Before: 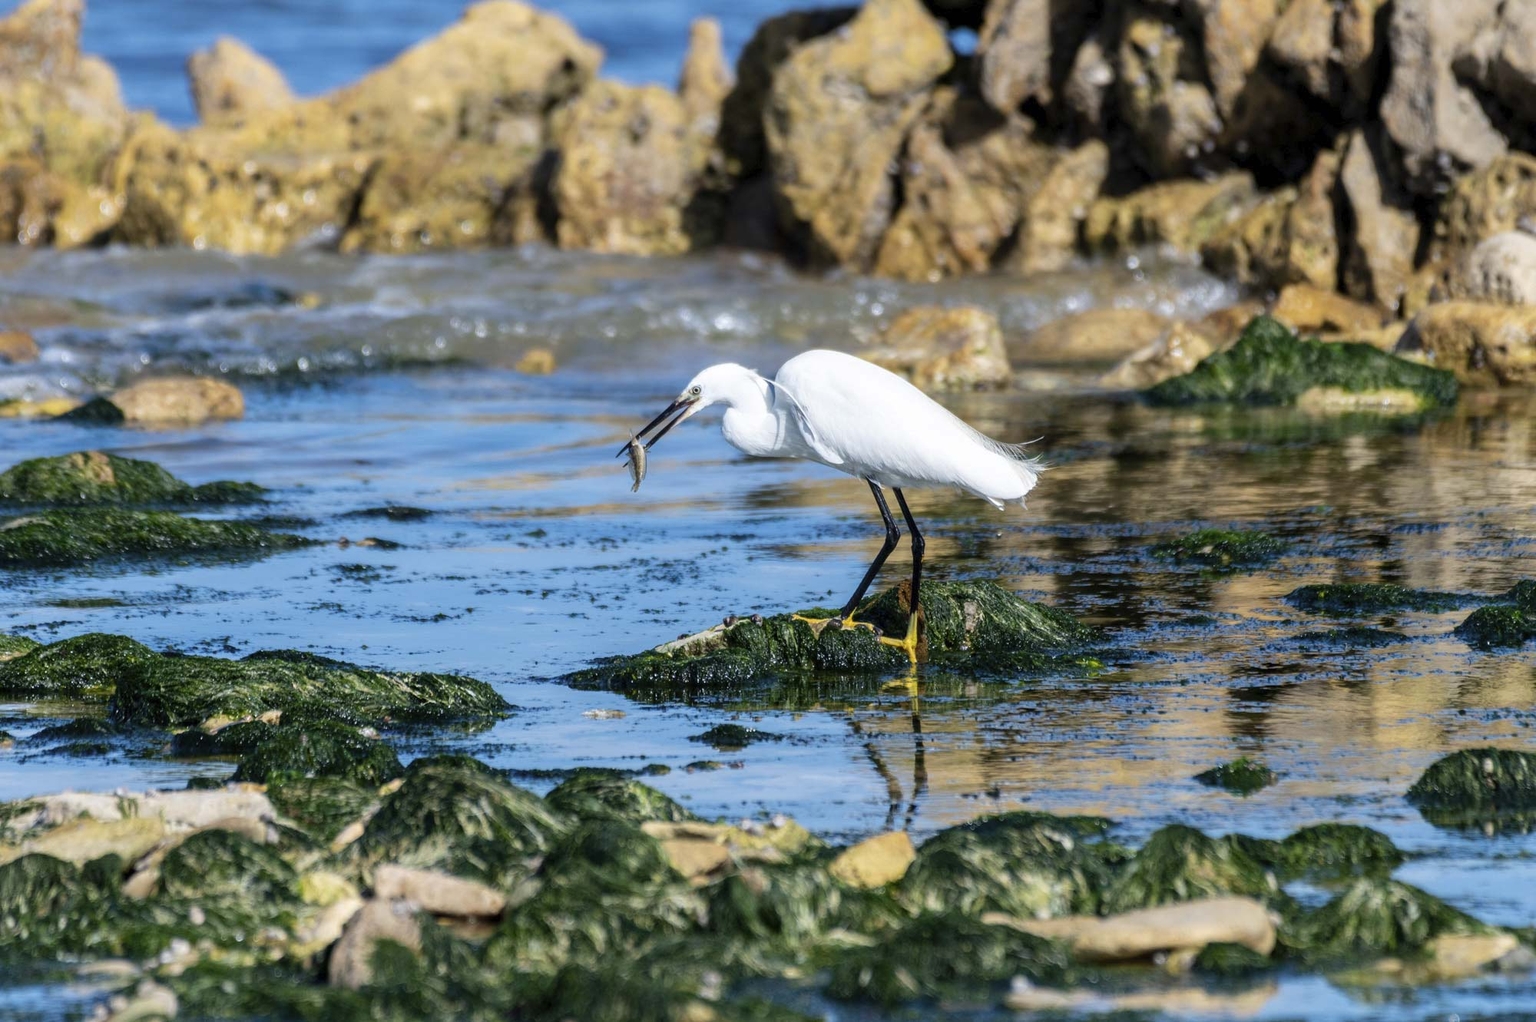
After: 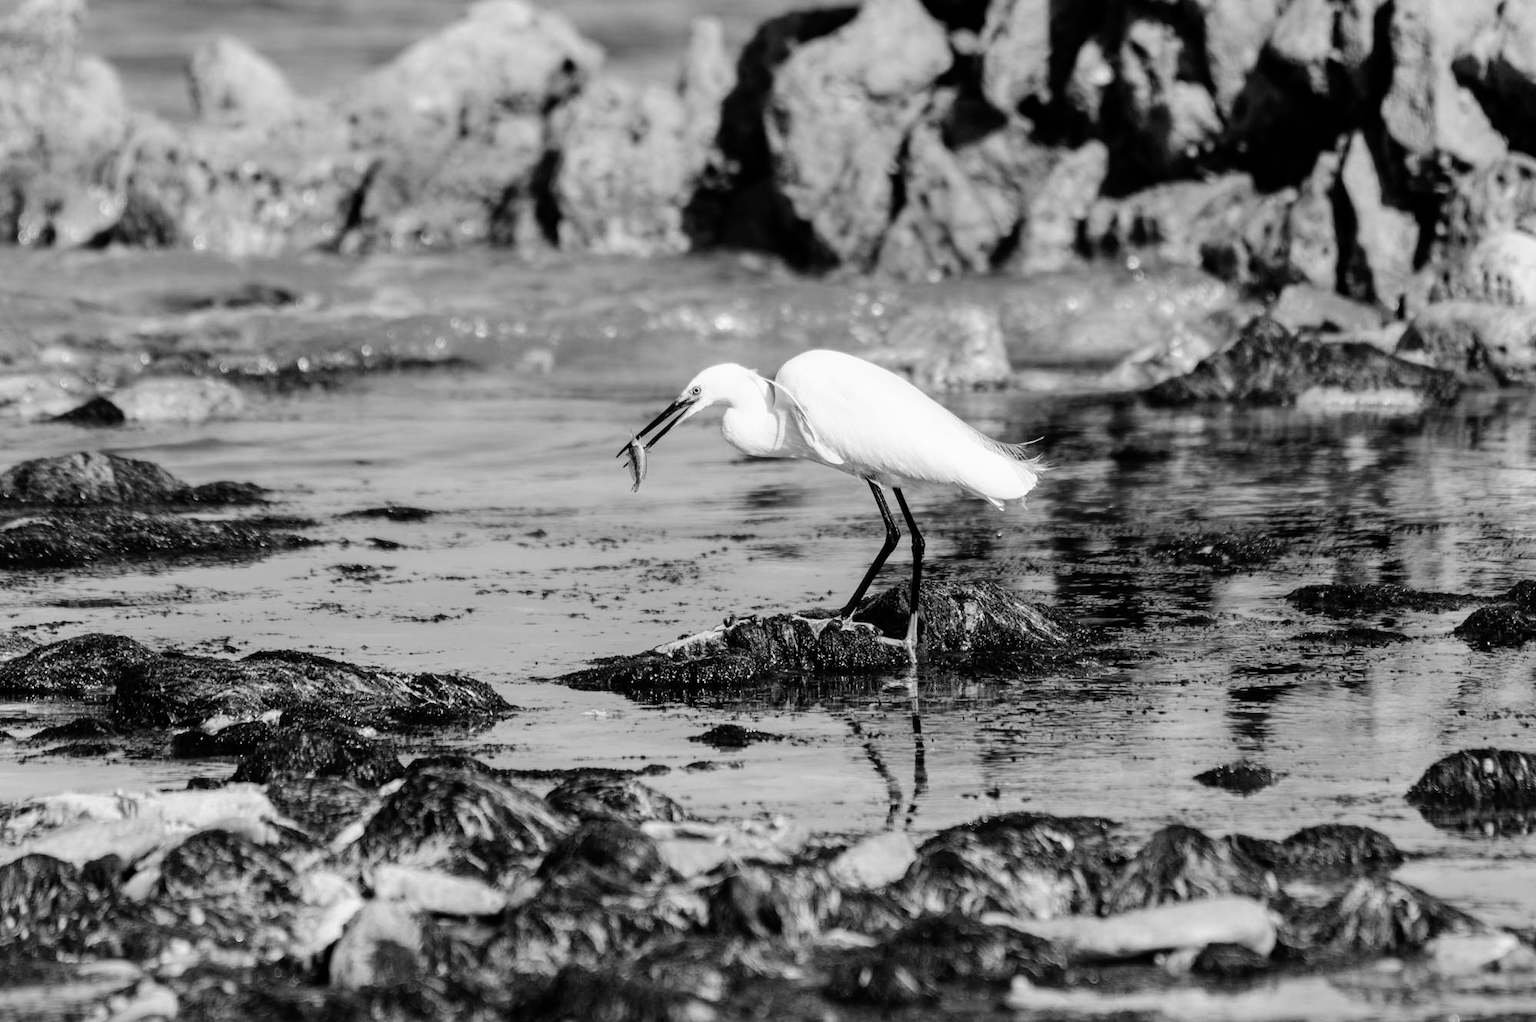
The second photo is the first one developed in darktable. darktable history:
tone curve: curves: ch0 [(0, 0) (0.003, 0) (0.011, 0.001) (0.025, 0.003) (0.044, 0.005) (0.069, 0.012) (0.1, 0.023) (0.136, 0.039) (0.177, 0.088) (0.224, 0.15) (0.277, 0.24) (0.335, 0.337) (0.399, 0.437) (0.468, 0.535) (0.543, 0.629) (0.623, 0.71) (0.709, 0.782) (0.801, 0.856) (0.898, 0.94) (1, 1)], preserve colors none
monochrome: a -11.7, b 1.62, size 0.5, highlights 0.38
